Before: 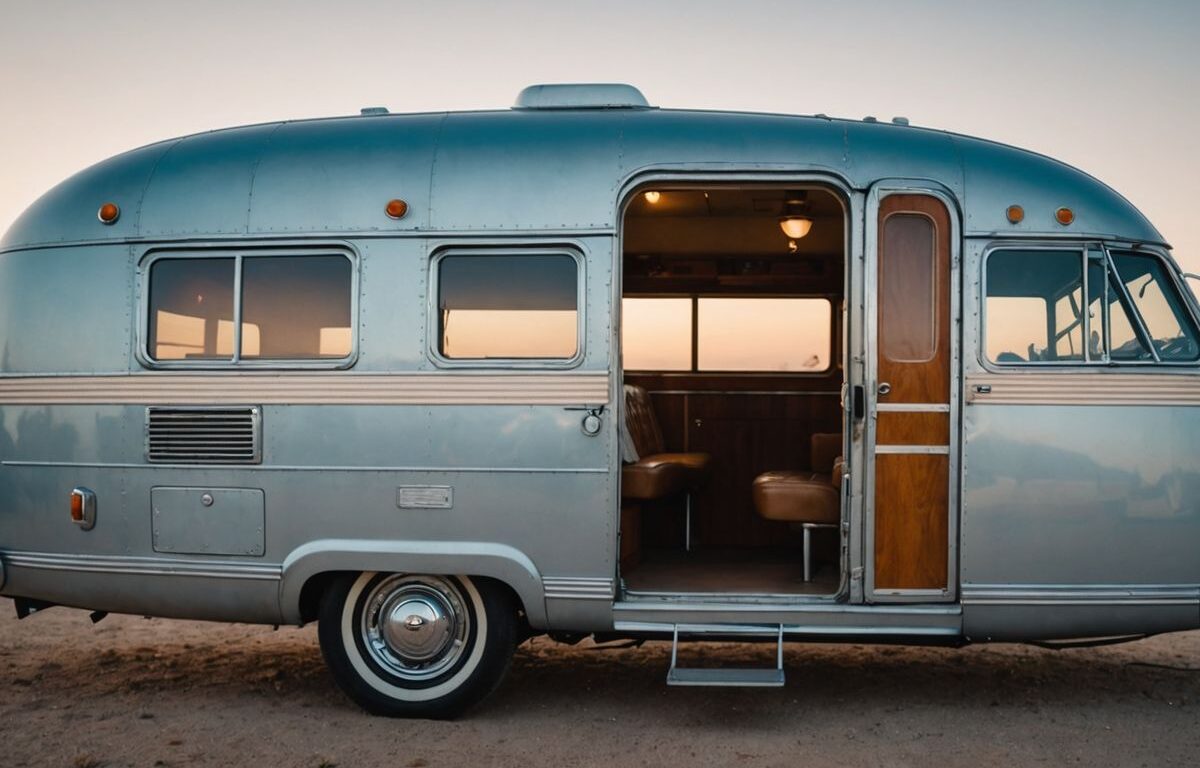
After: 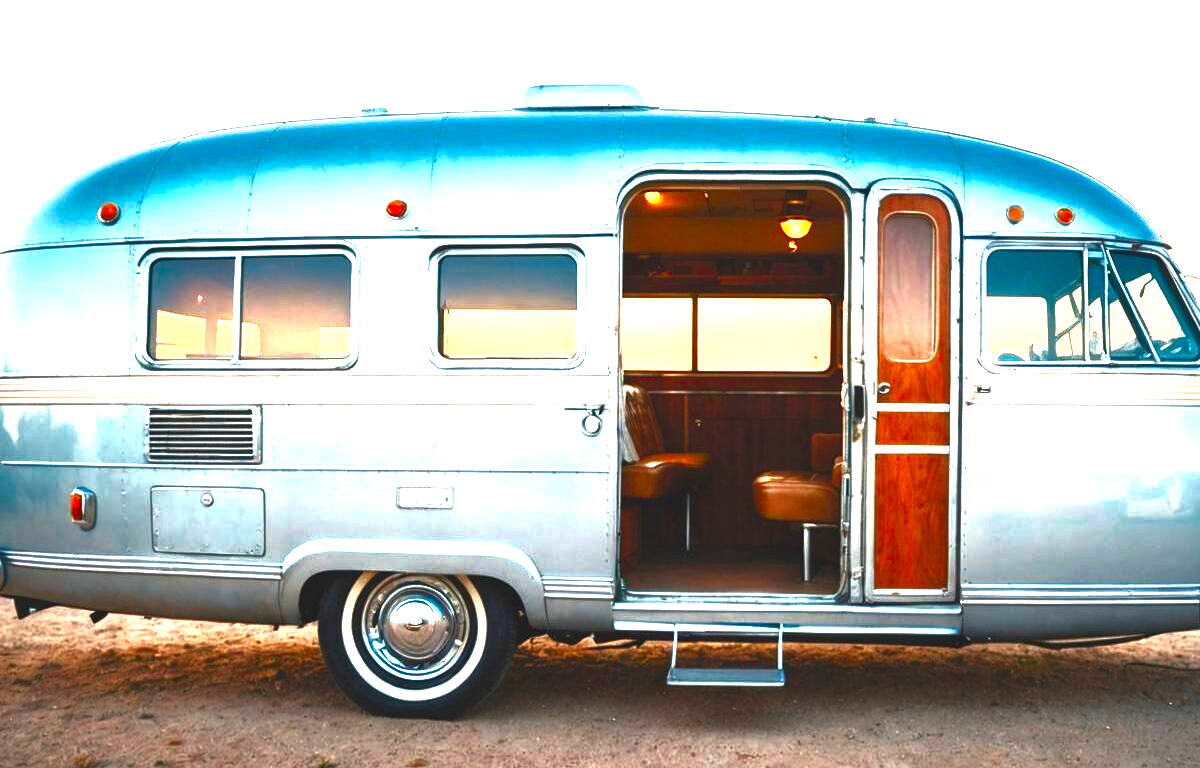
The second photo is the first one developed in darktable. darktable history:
rgb curve: mode RGB, independent channels
levels: levels [0, 0.394, 0.787]
contrast brightness saturation: contrast 1, brightness 1, saturation 1
